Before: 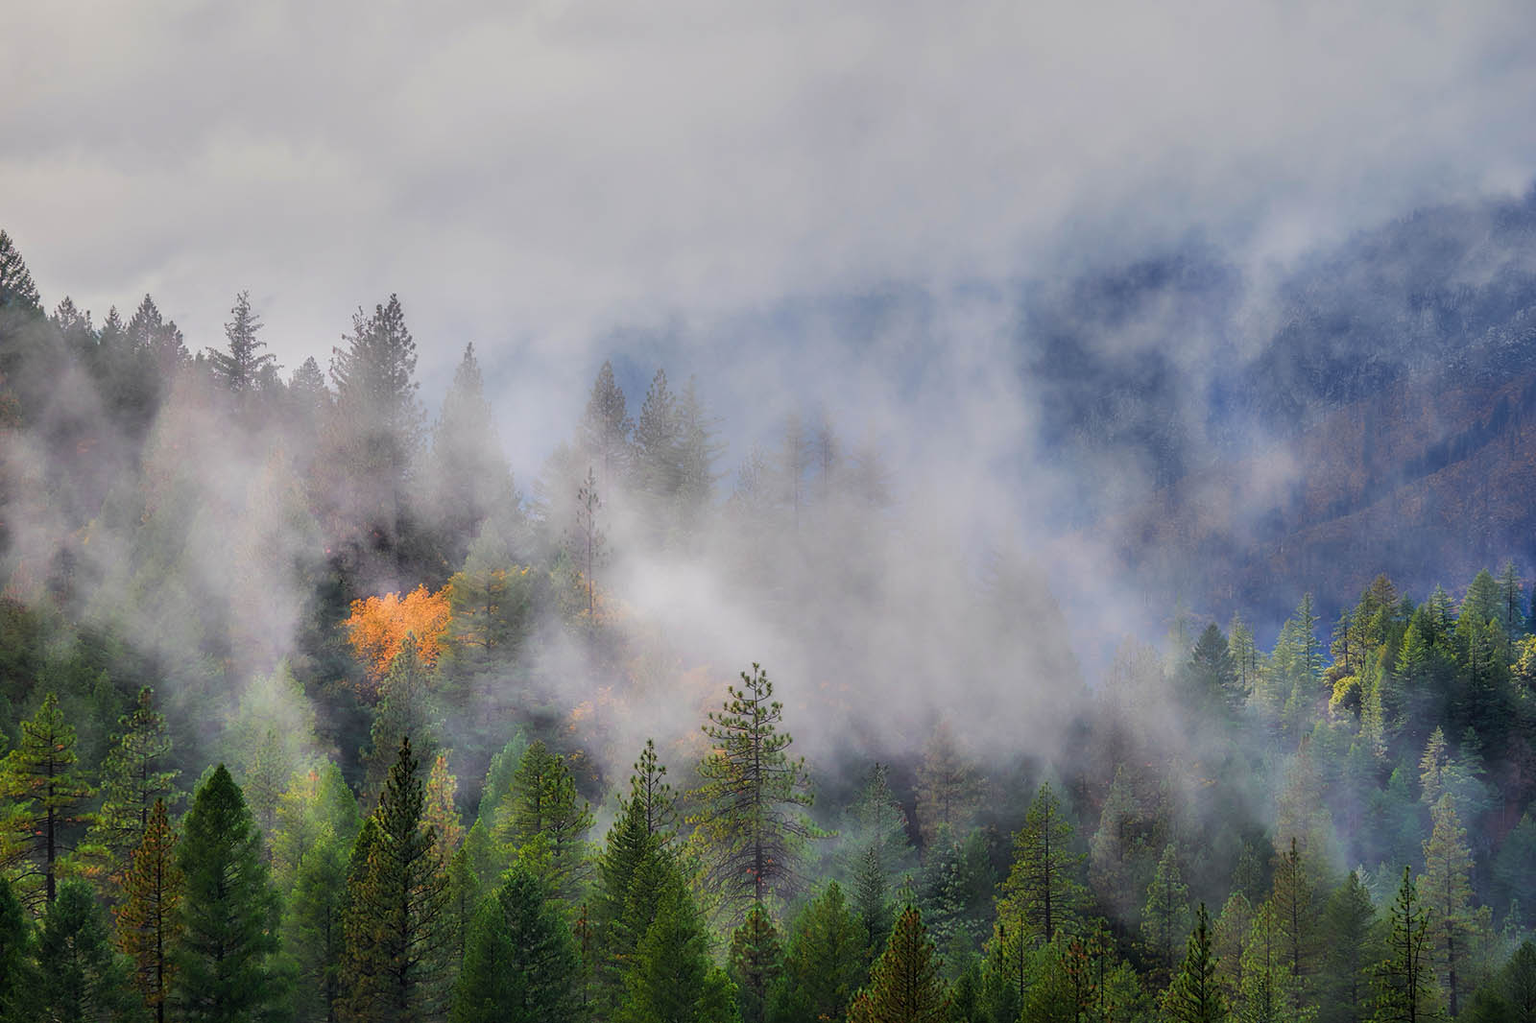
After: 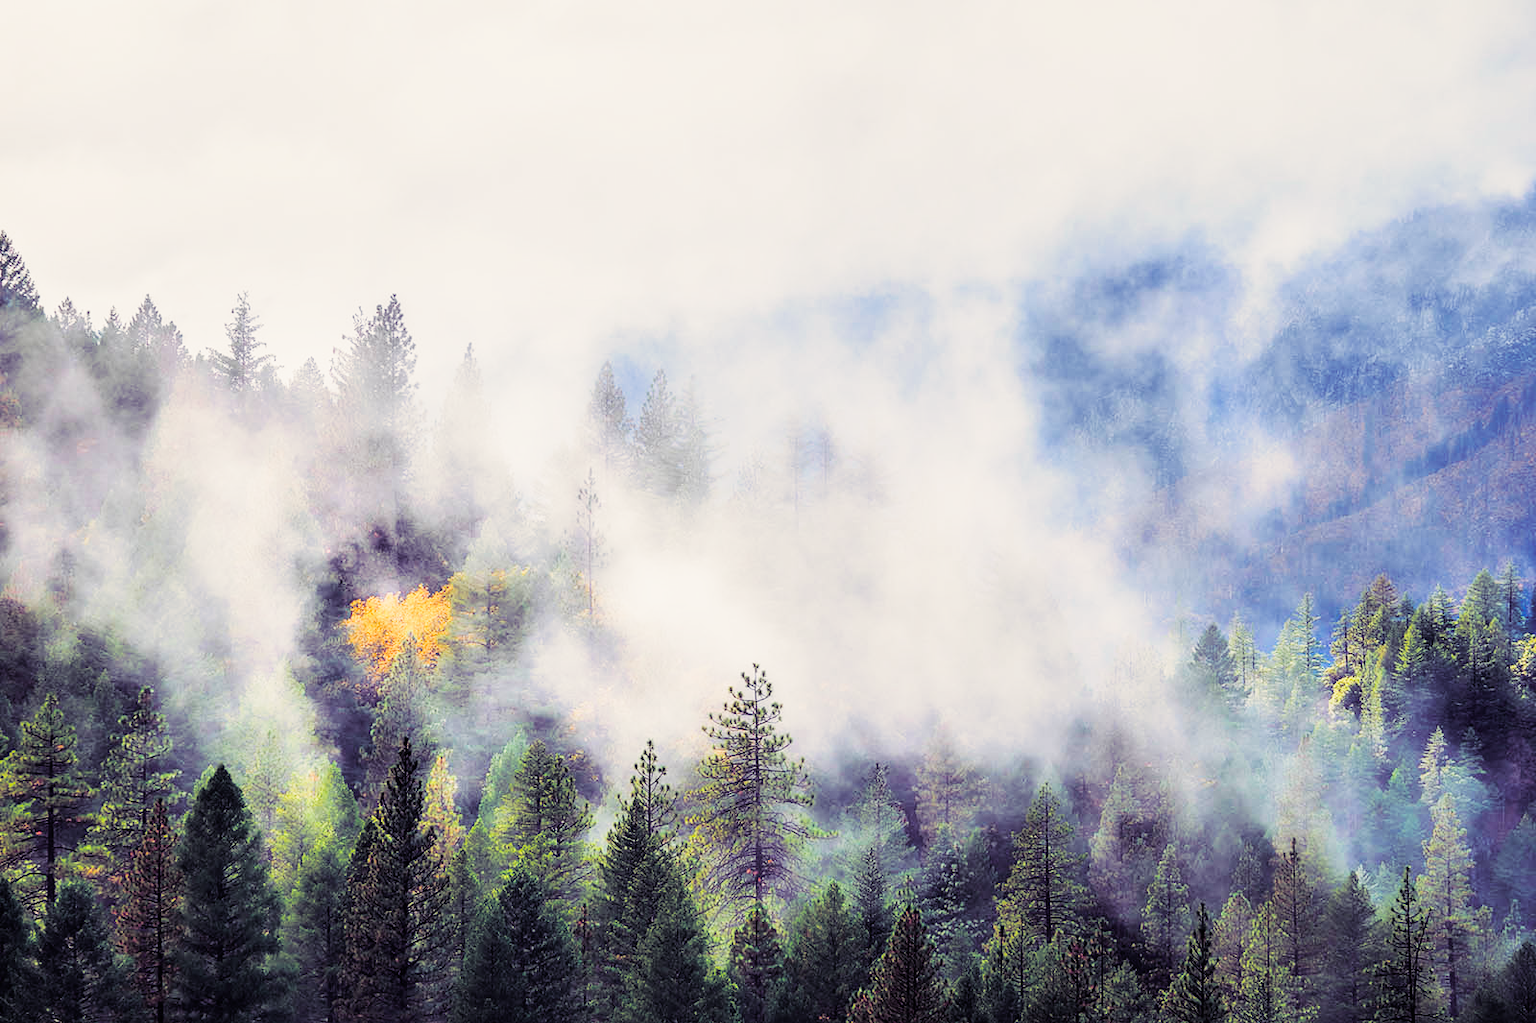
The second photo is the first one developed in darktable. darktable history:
split-toning: shadows › hue 255.6°, shadows › saturation 0.66, highlights › hue 43.2°, highlights › saturation 0.68, balance -50.1
base curve: curves: ch0 [(0, 0) (0, 0.001) (0.001, 0.001) (0.004, 0.002) (0.007, 0.004) (0.015, 0.013) (0.033, 0.045) (0.052, 0.096) (0.075, 0.17) (0.099, 0.241) (0.163, 0.42) (0.219, 0.55) (0.259, 0.616) (0.327, 0.722) (0.365, 0.765) (0.522, 0.873) (0.547, 0.881) (0.689, 0.919) (0.826, 0.952) (1, 1)], preserve colors none
